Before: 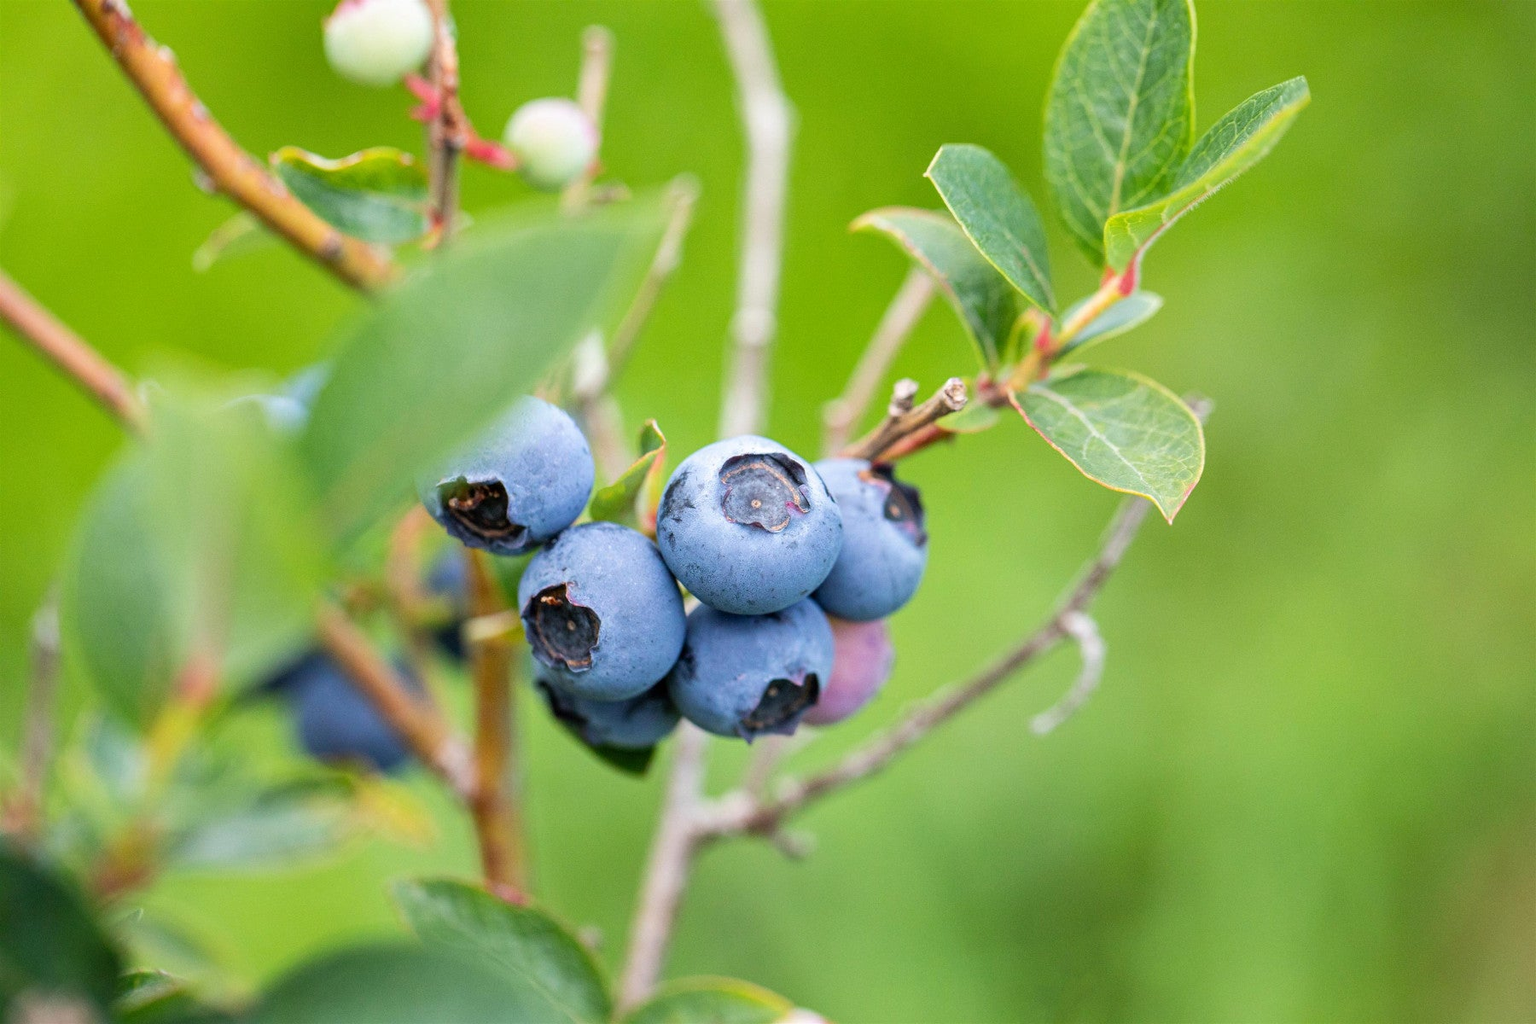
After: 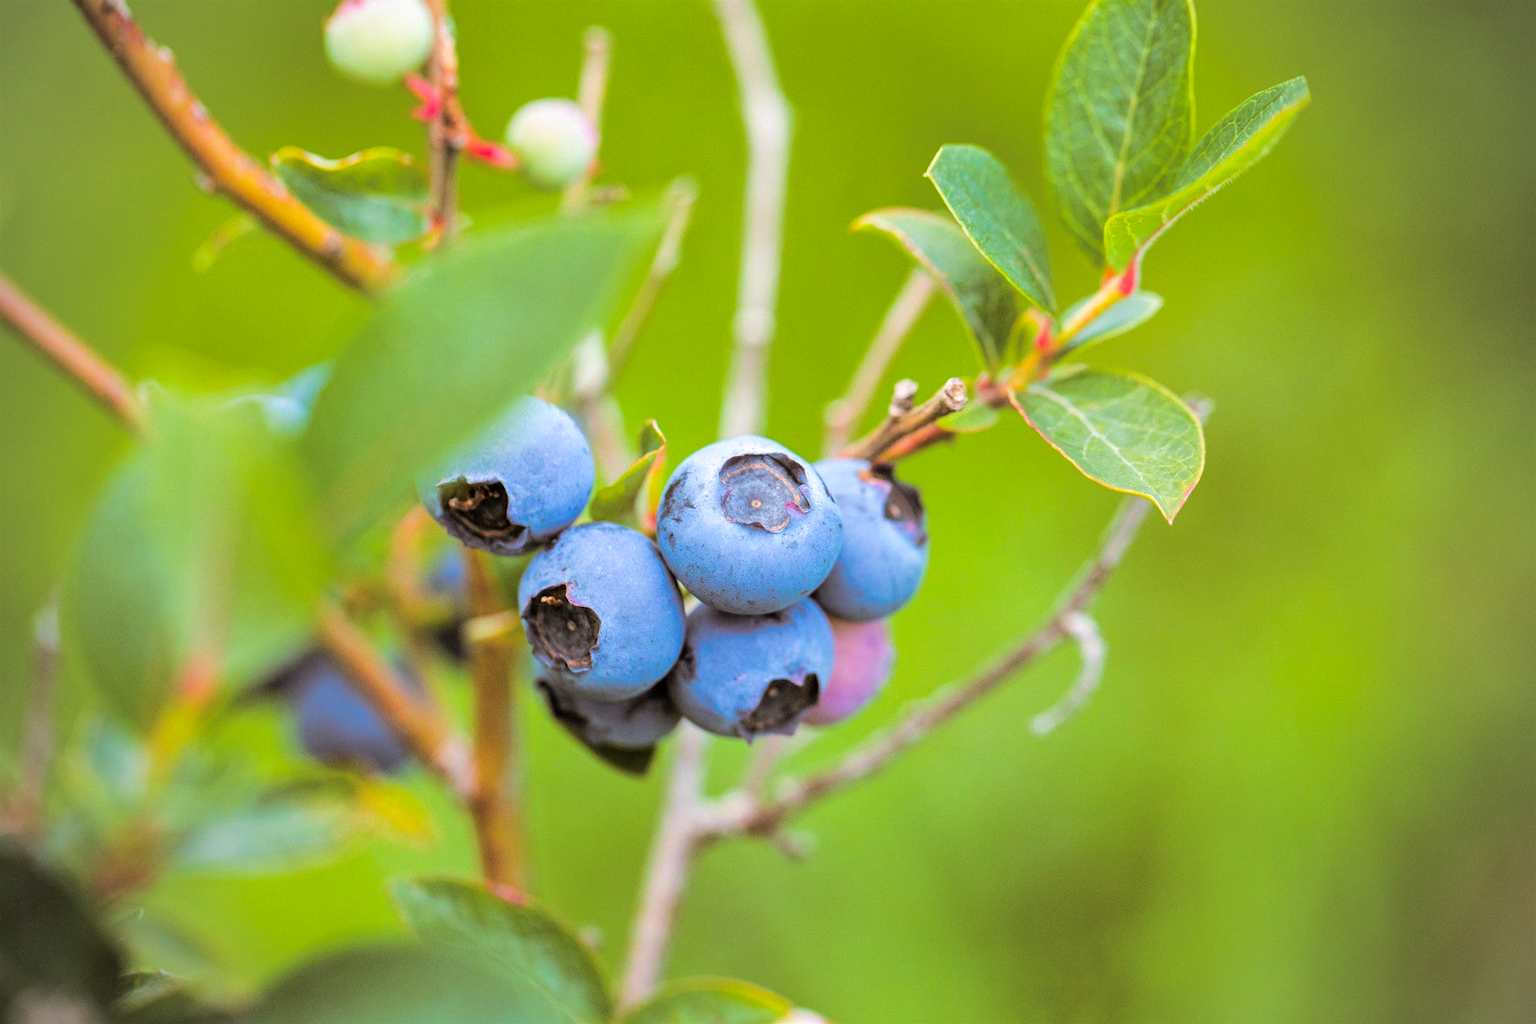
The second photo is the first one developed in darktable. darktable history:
color balance rgb: perceptual saturation grading › global saturation 25%, perceptual brilliance grading › mid-tones 10%, perceptual brilliance grading › shadows 15%, global vibrance 20%
split-toning: shadows › hue 32.4°, shadows › saturation 0.51, highlights › hue 180°, highlights › saturation 0, balance -60.17, compress 55.19%
vignetting: on, module defaults
